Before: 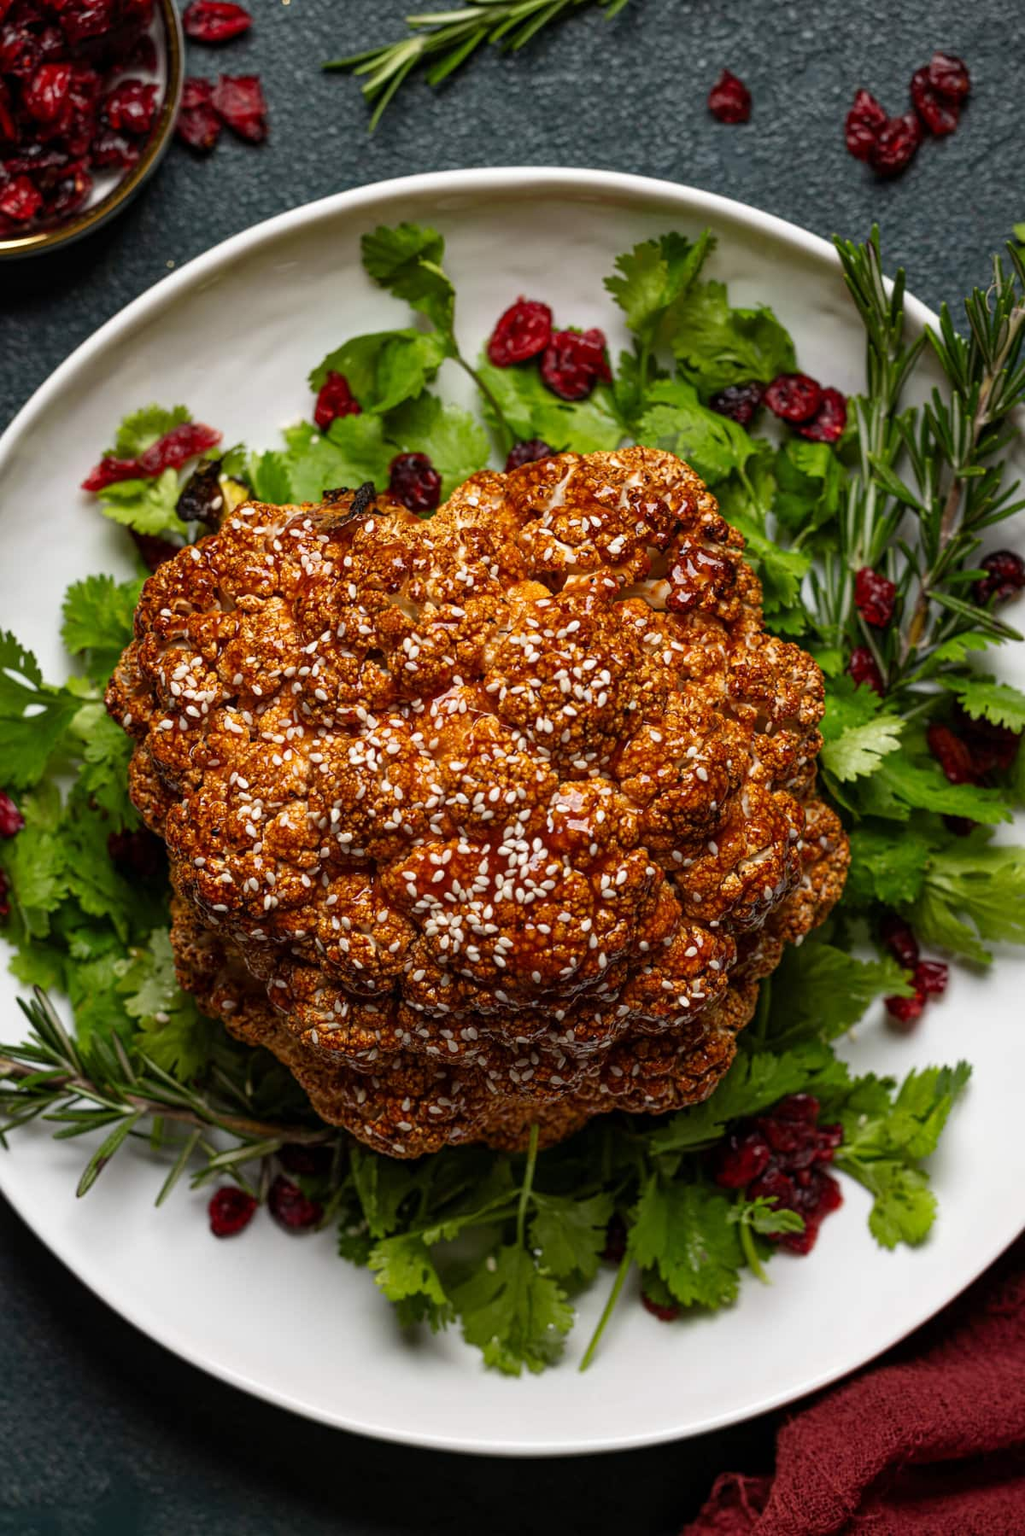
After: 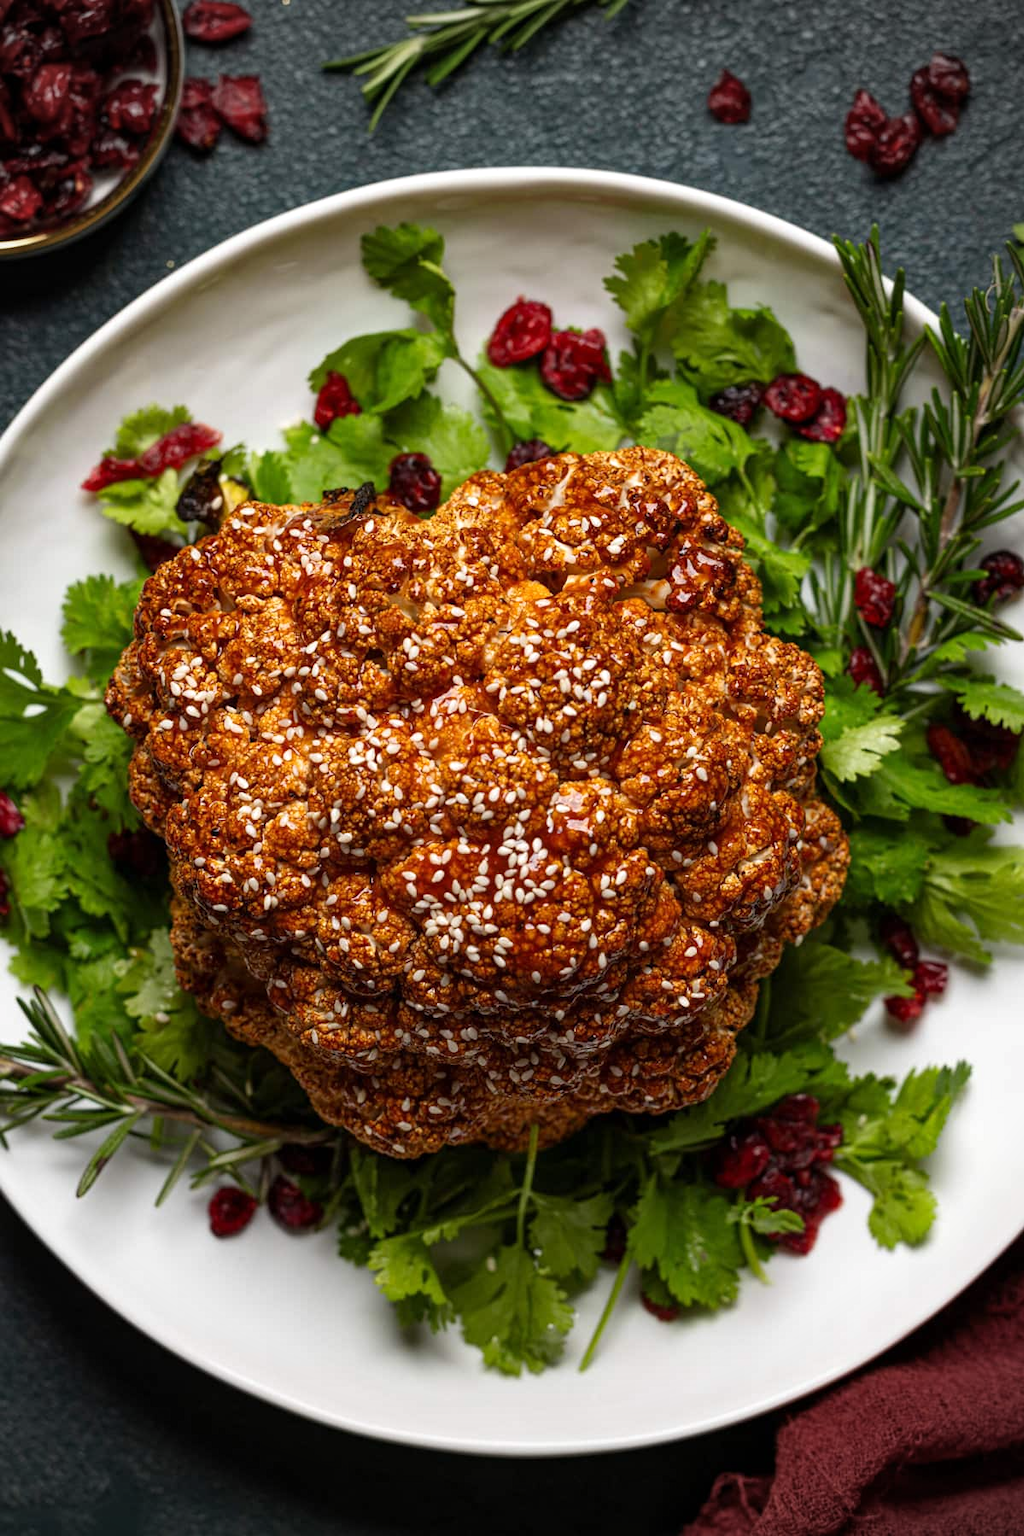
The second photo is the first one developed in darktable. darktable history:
vignetting: unbound false
exposure: exposure 0.129 EV, compensate highlight preservation false
